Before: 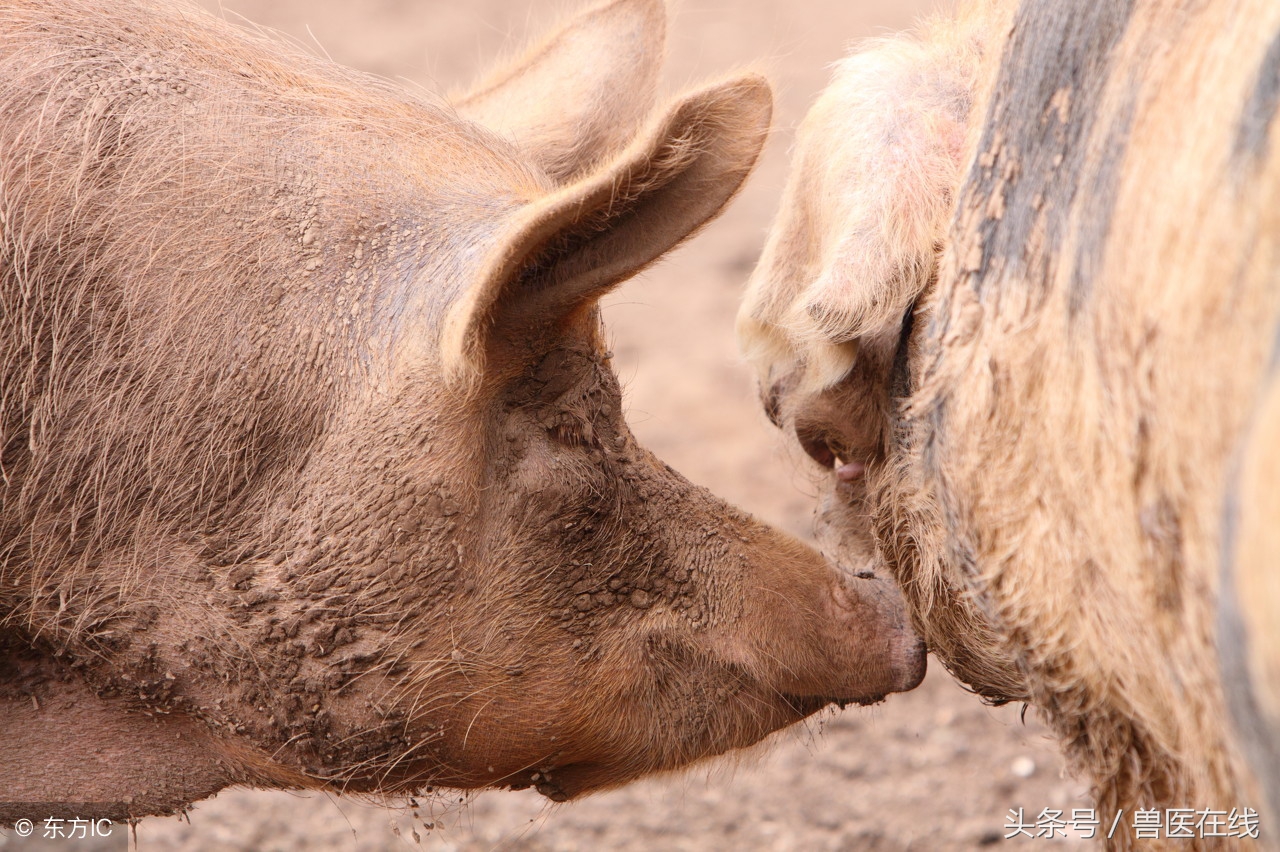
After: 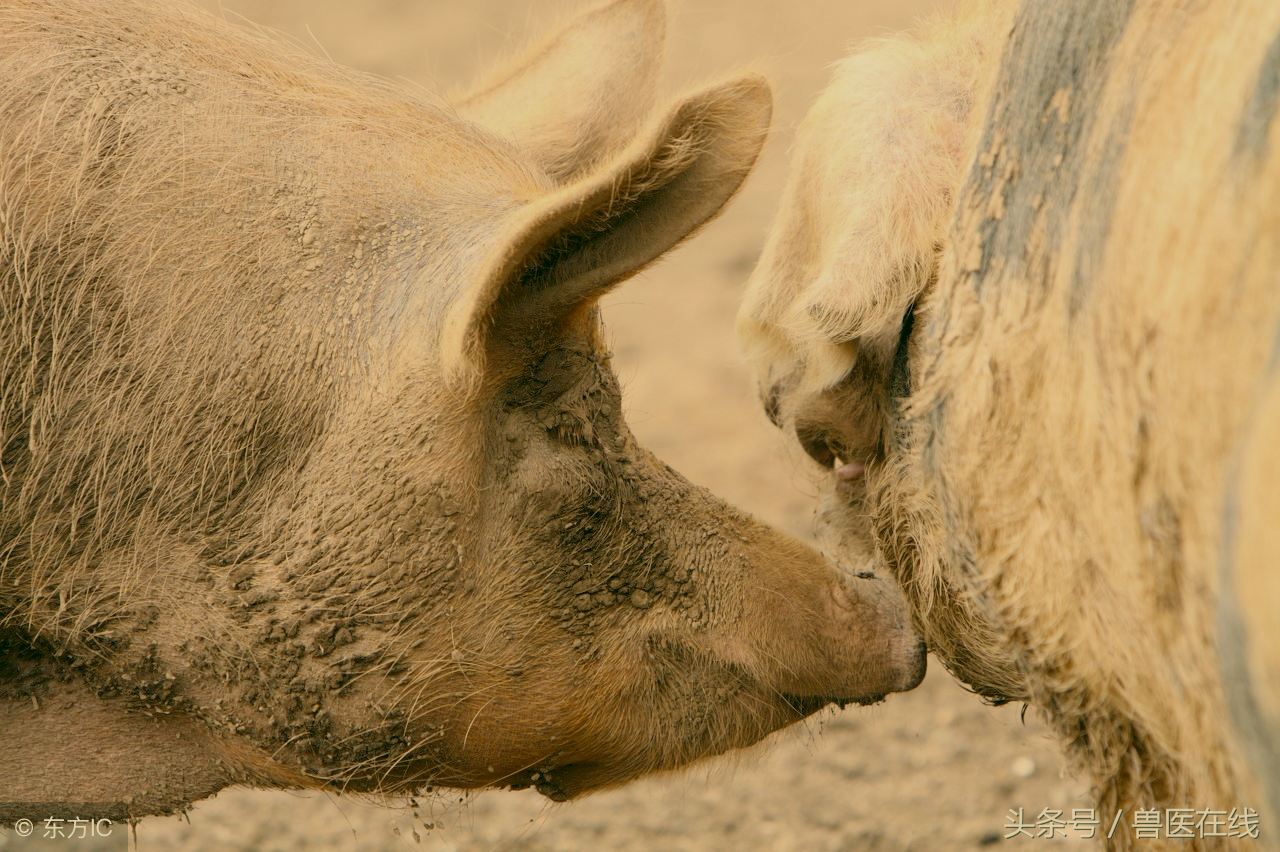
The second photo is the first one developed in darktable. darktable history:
filmic rgb: middle gray luminance 18.41%, black relative exposure -10.42 EV, white relative exposure 3.4 EV, target black luminance 0%, hardness 6.06, latitude 98.08%, contrast 0.85, shadows ↔ highlights balance 0.505%
color correction: highlights a* 4.79, highlights b* 25.02, shadows a* -15.9, shadows b* 3.71
